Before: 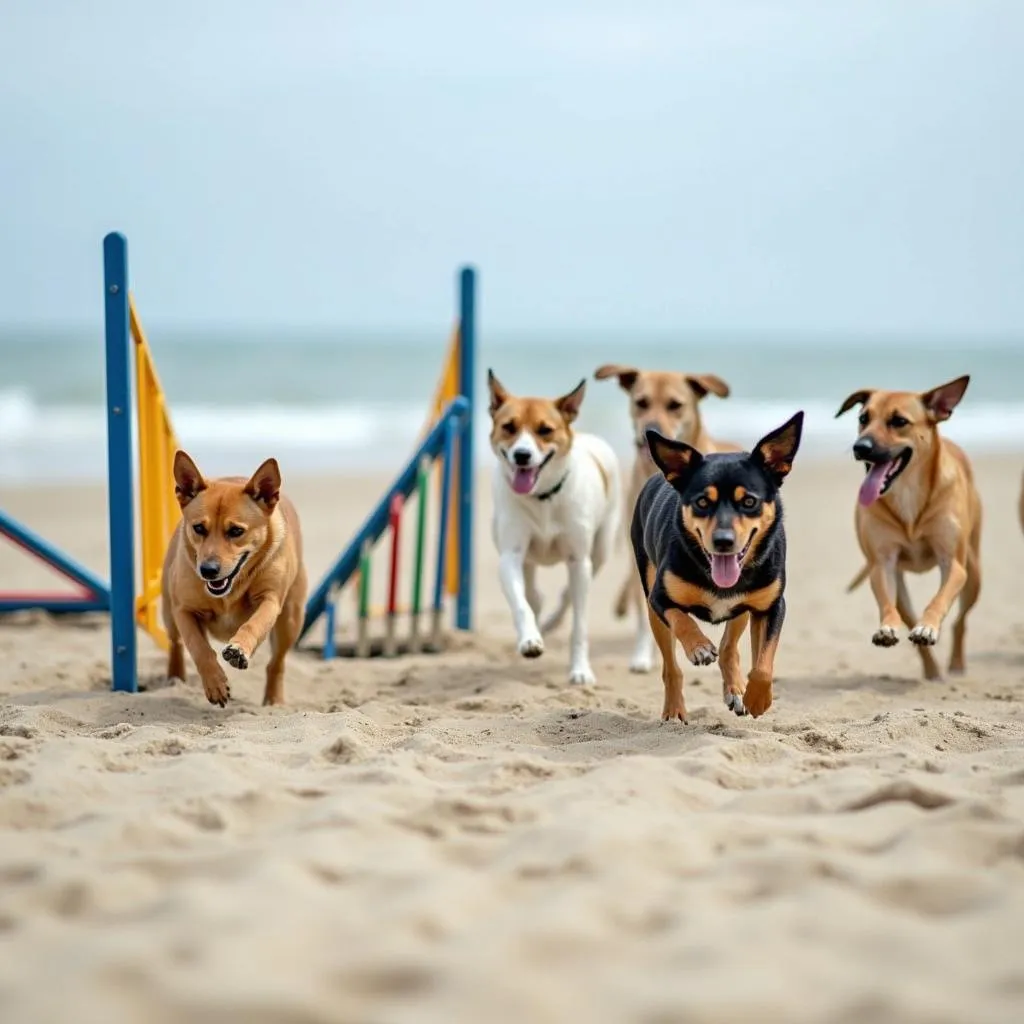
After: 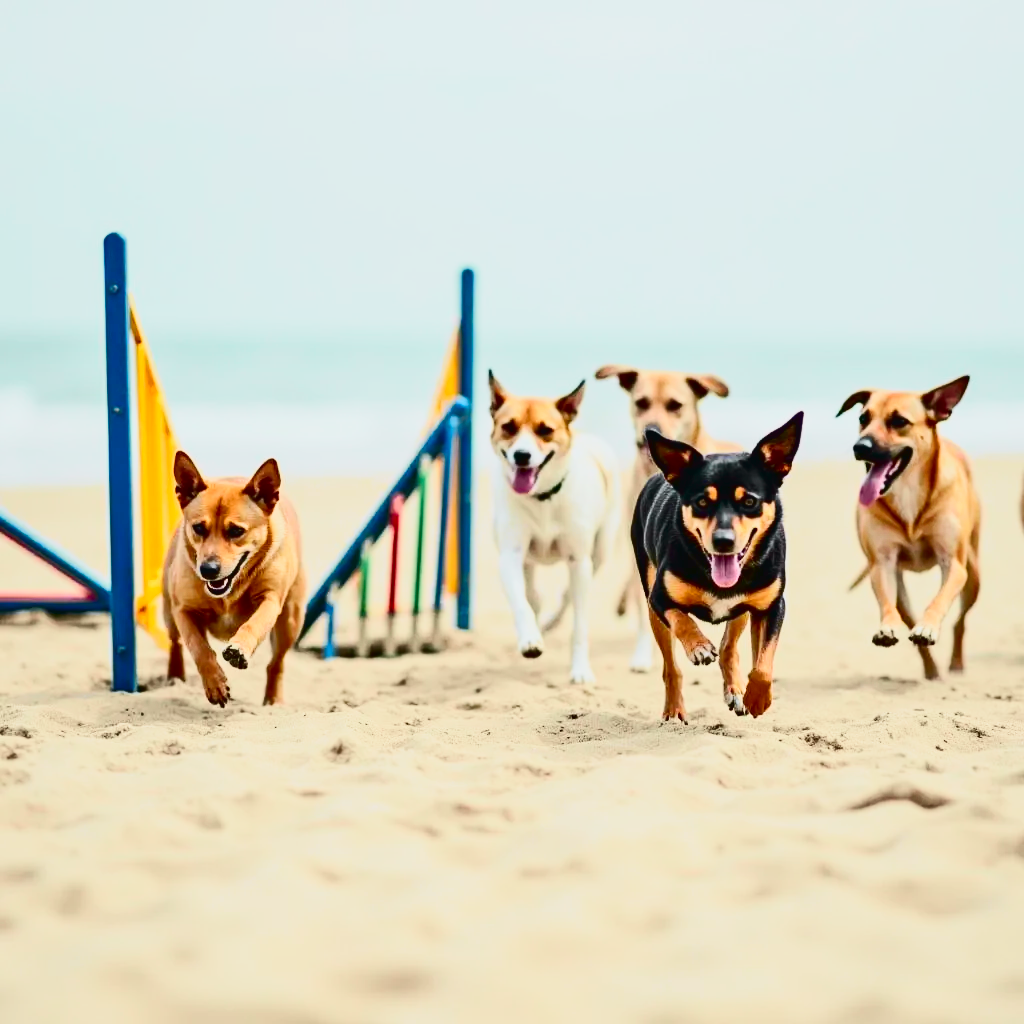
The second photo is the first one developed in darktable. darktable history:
tone curve: curves: ch0 [(0, 0.026) (0.181, 0.223) (0.405, 0.46) (0.456, 0.528) (0.634, 0.728) (0.877, 0.89) (0.984, 0.935)]; ch1 [(0, 0) (0.443, 0.43) (0.492, 0.488) (0.566, 0.579) (0.595, 0.625) (0.65, 0.657) (0.696, 0.725) (1, 1)]; ch2 [(0, 0) (0.33, 0.301) (0.421, 0.443) (0.447, 0.489) (0.495, 0.494) (0.537, 0.57) (0.586, 0.591) (0.663, 0.686) (1, 1)], color space Lab, independent channels, preserve colors none
base curve: curves: ch0 [(0, 0) (0.204, 0.334) (0.55, 0.733) (1, 1)], preserve colors none
contrast brightness saturation: contrast 0.242, brightness -0.221, saturation 0.137
